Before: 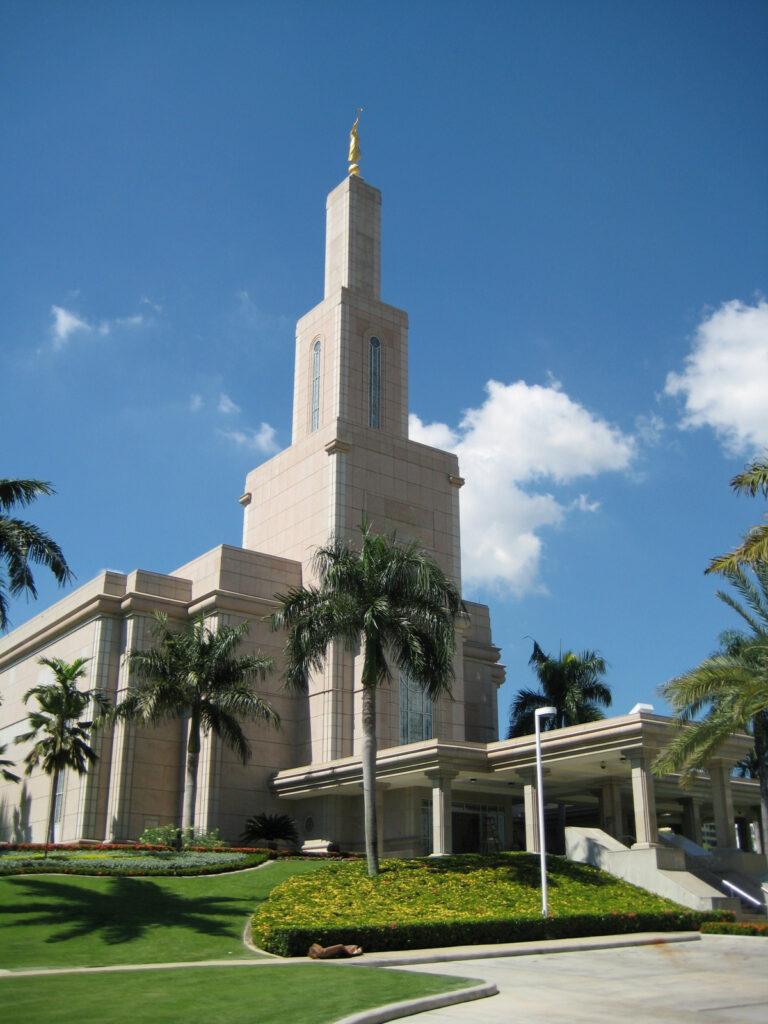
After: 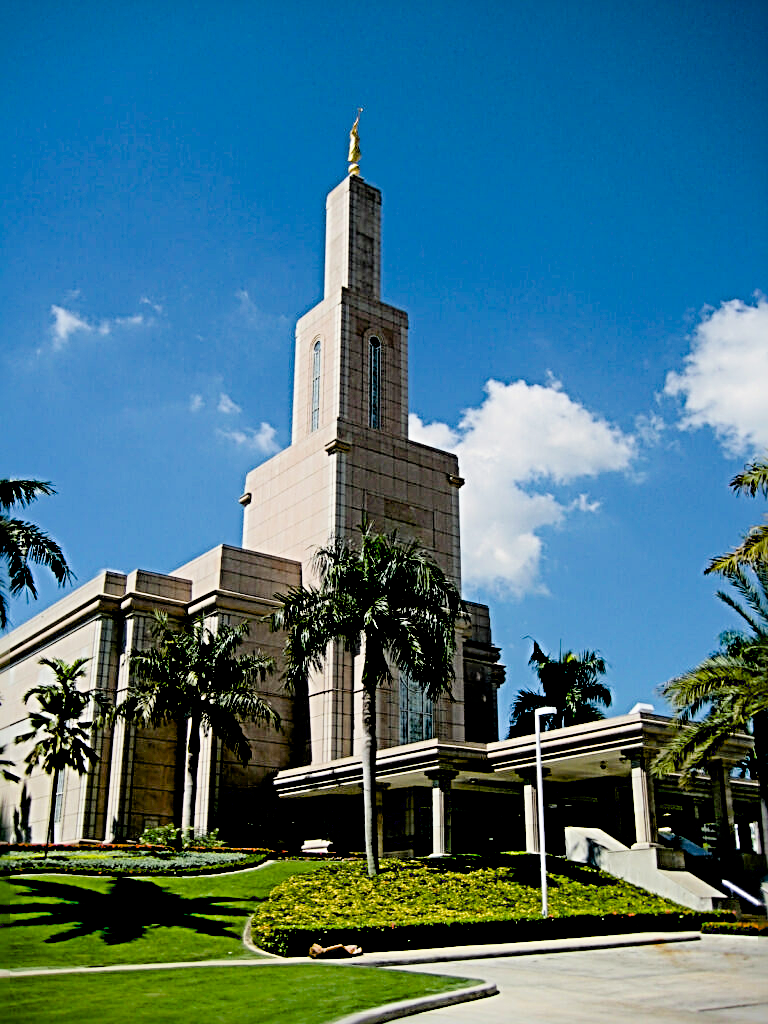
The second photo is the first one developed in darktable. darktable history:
exposure: black level correction 0.04, exposure 0.5 EV, compensate highlight preservation false
haze removal: compatibility mode true, adaptive false
filmic rgb: black relative exposure -5 EV, hardness 2.88, contrast 1.1
sharpen: radius 3.69, amount 0.928
